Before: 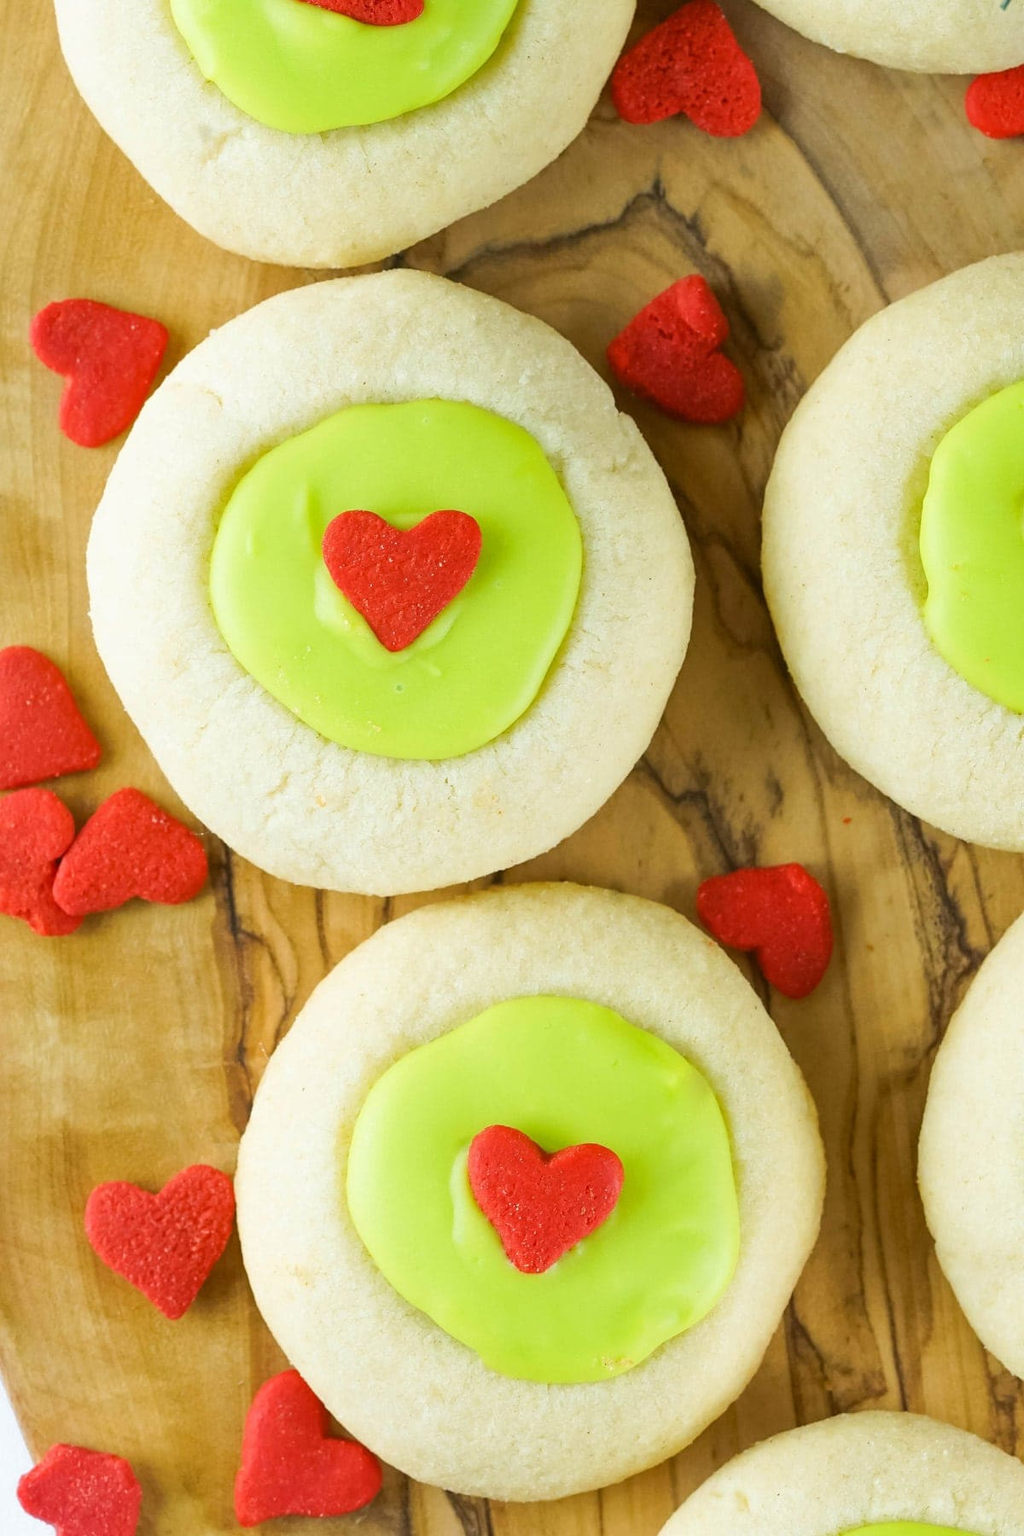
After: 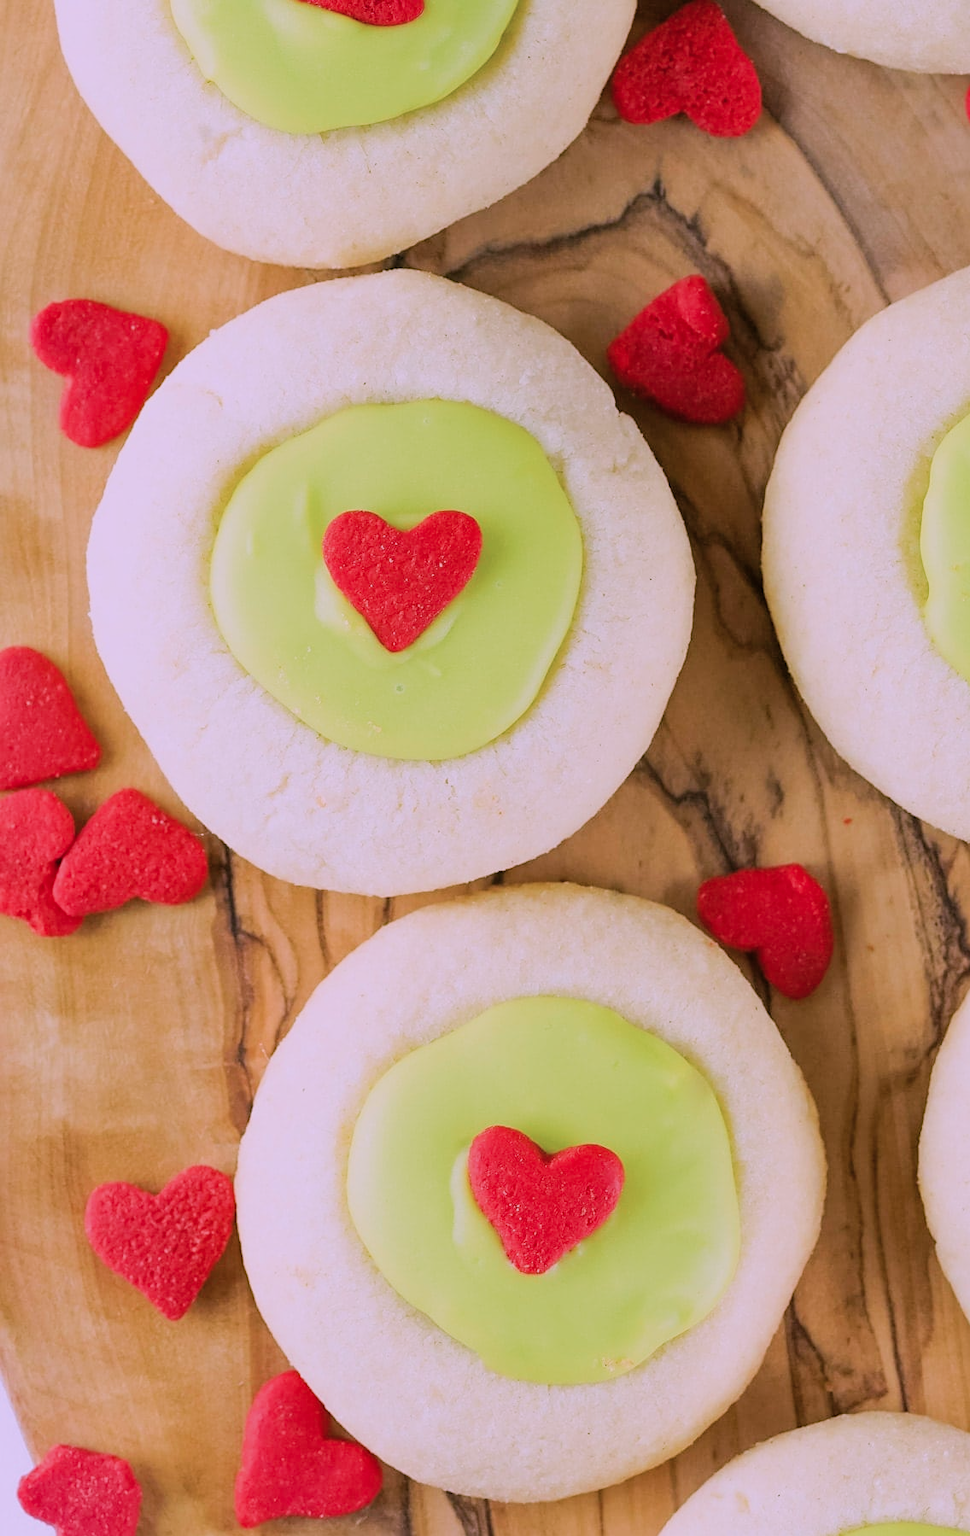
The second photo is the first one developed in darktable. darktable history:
color correction: highlights a* 16.13, highlights b* -20.66
filmic rgb: black relative exposure -7.65 EV, white relative exposure 4.56 EV, hardness 3.61, iterations of high-quality reconstruction 0
sharpen: amount 0.206
crop and rotate: left 0%, right 5.199%
